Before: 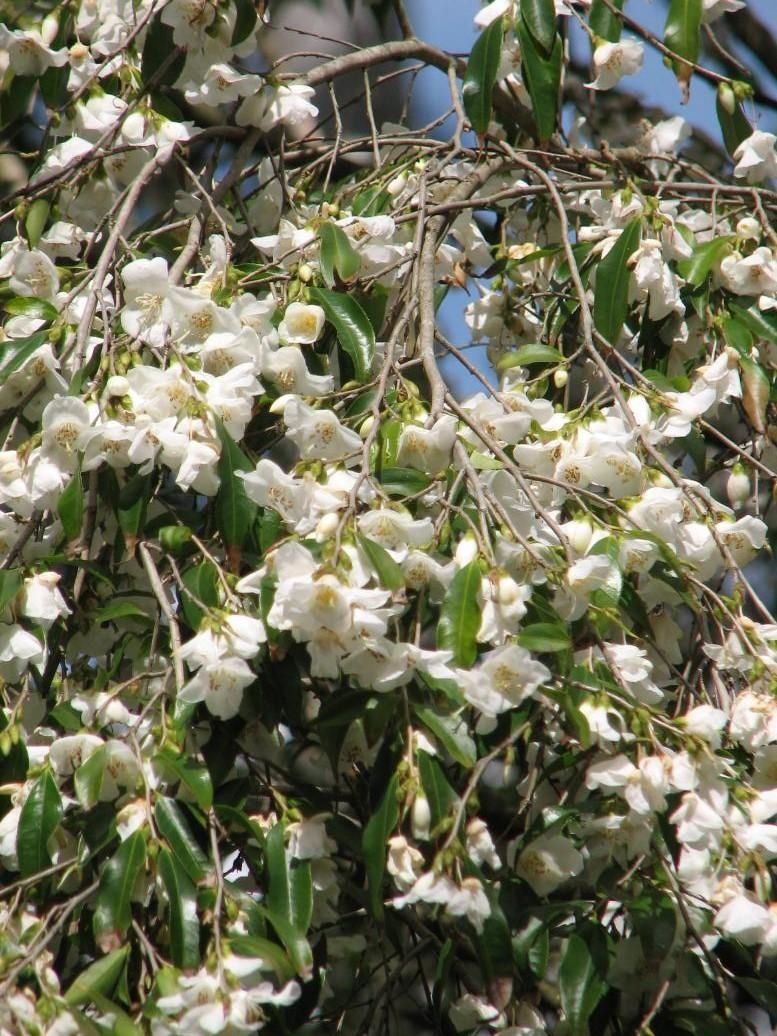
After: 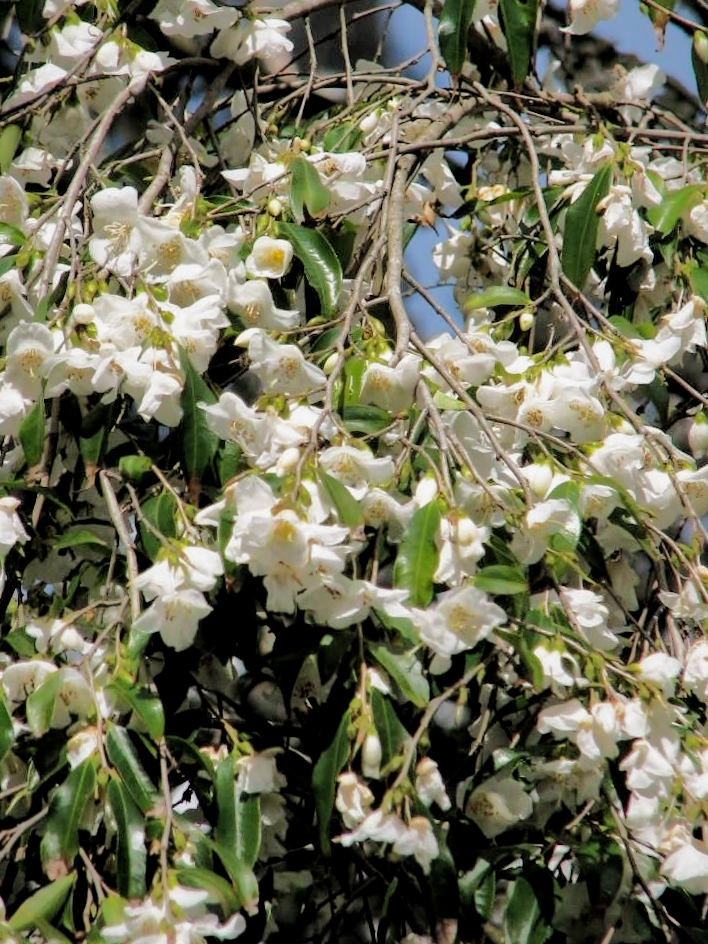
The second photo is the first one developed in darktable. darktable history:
filmic rgb: black relative exposure -5 EV, white relative exposure 3.5 EV, hardness 3.19, contrast 1.5, highlights saturation mix -50%
local contrast: highlights 100%, shadows 100%, detail 120%, midtone range 0.2
exposure: black level correction 0, exposure 0.5 EV, compensate highlight preservation false
crop and rotate: angle -1.96°, left 3.097%, top 4.154%, right 1.586%, bottom 0.529%
shadows and highlights: shadows 38.43, highlights -74.54
color correction: highlights a* -0.137, highlights b* 0.137
